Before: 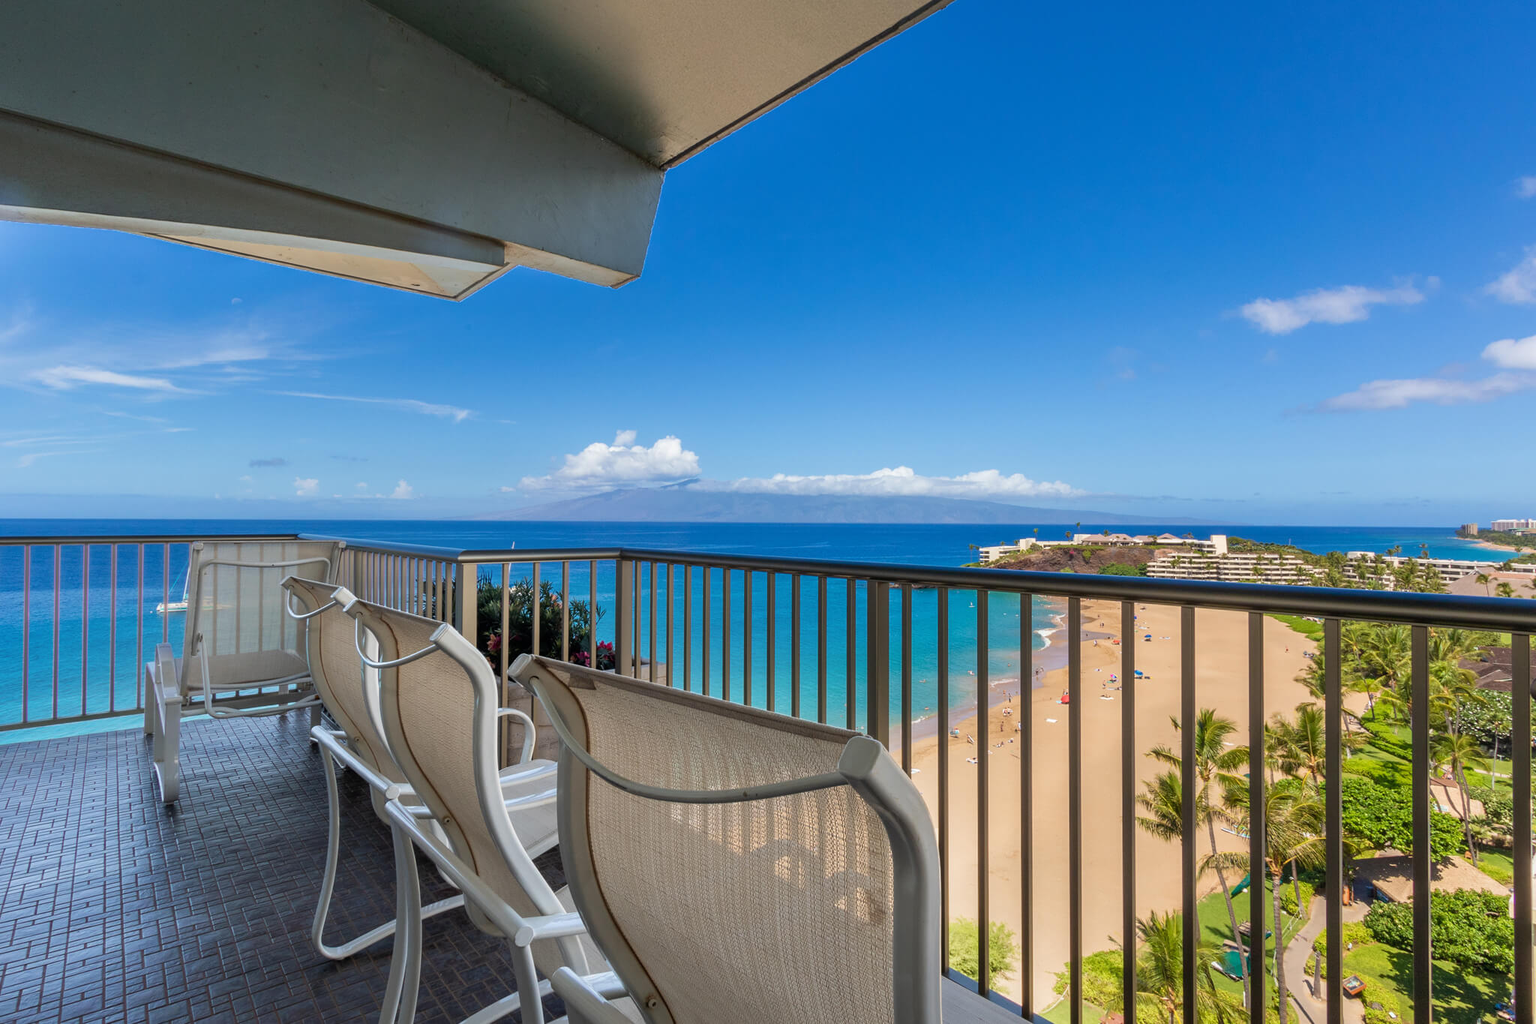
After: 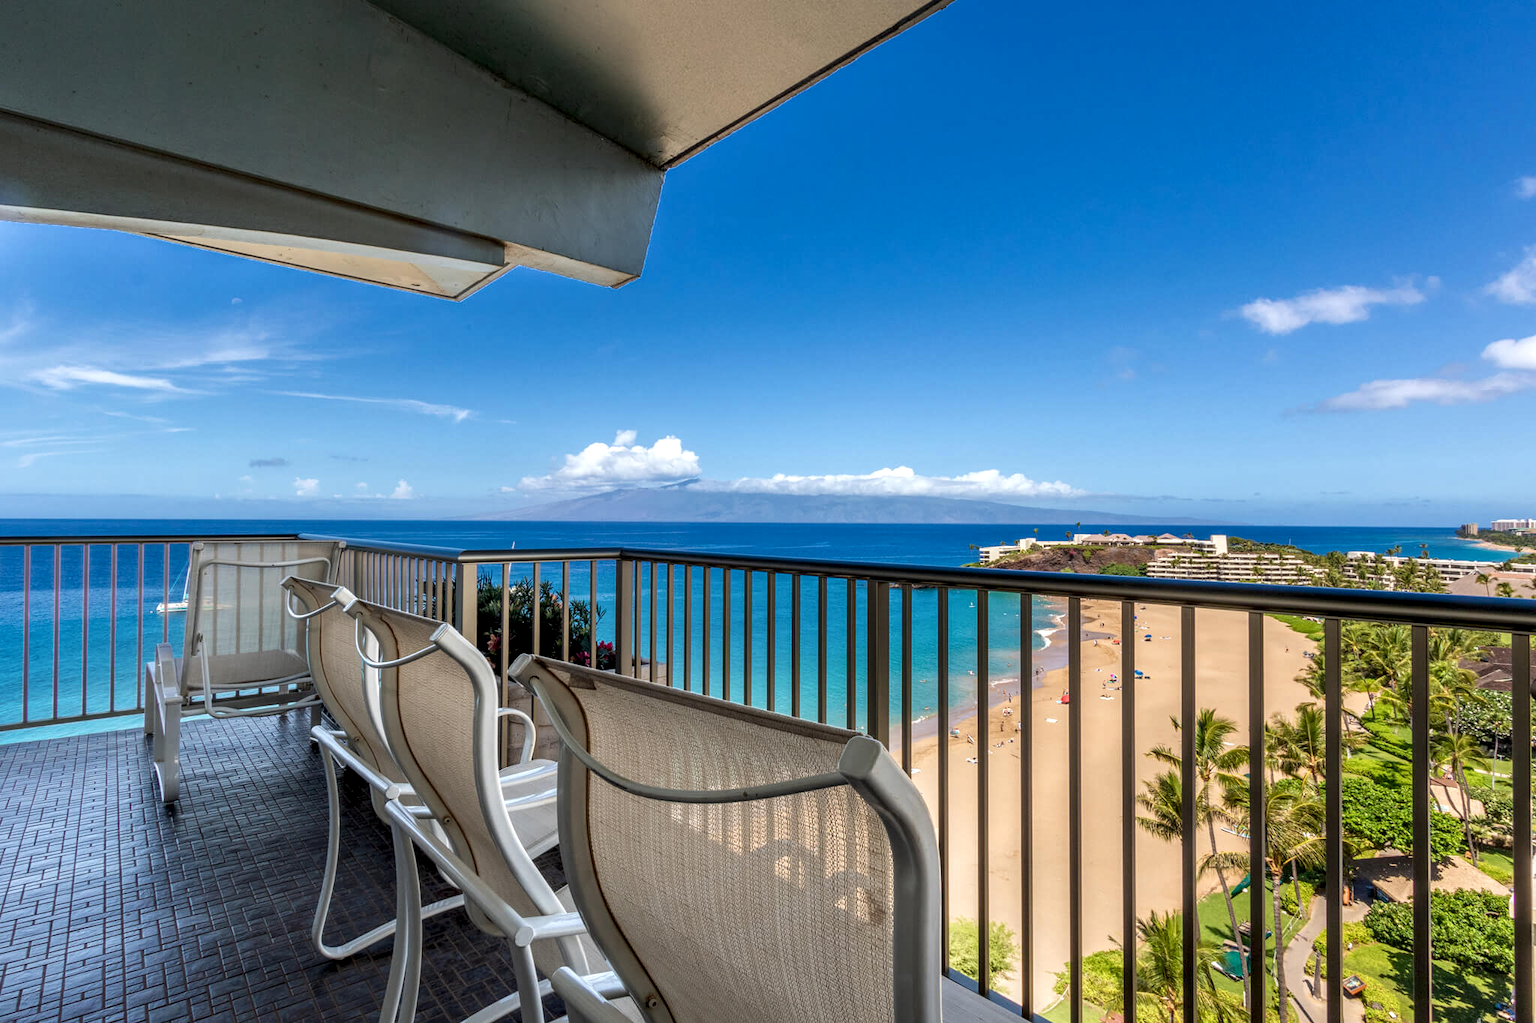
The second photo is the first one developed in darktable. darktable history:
local contrast: detail 150%
